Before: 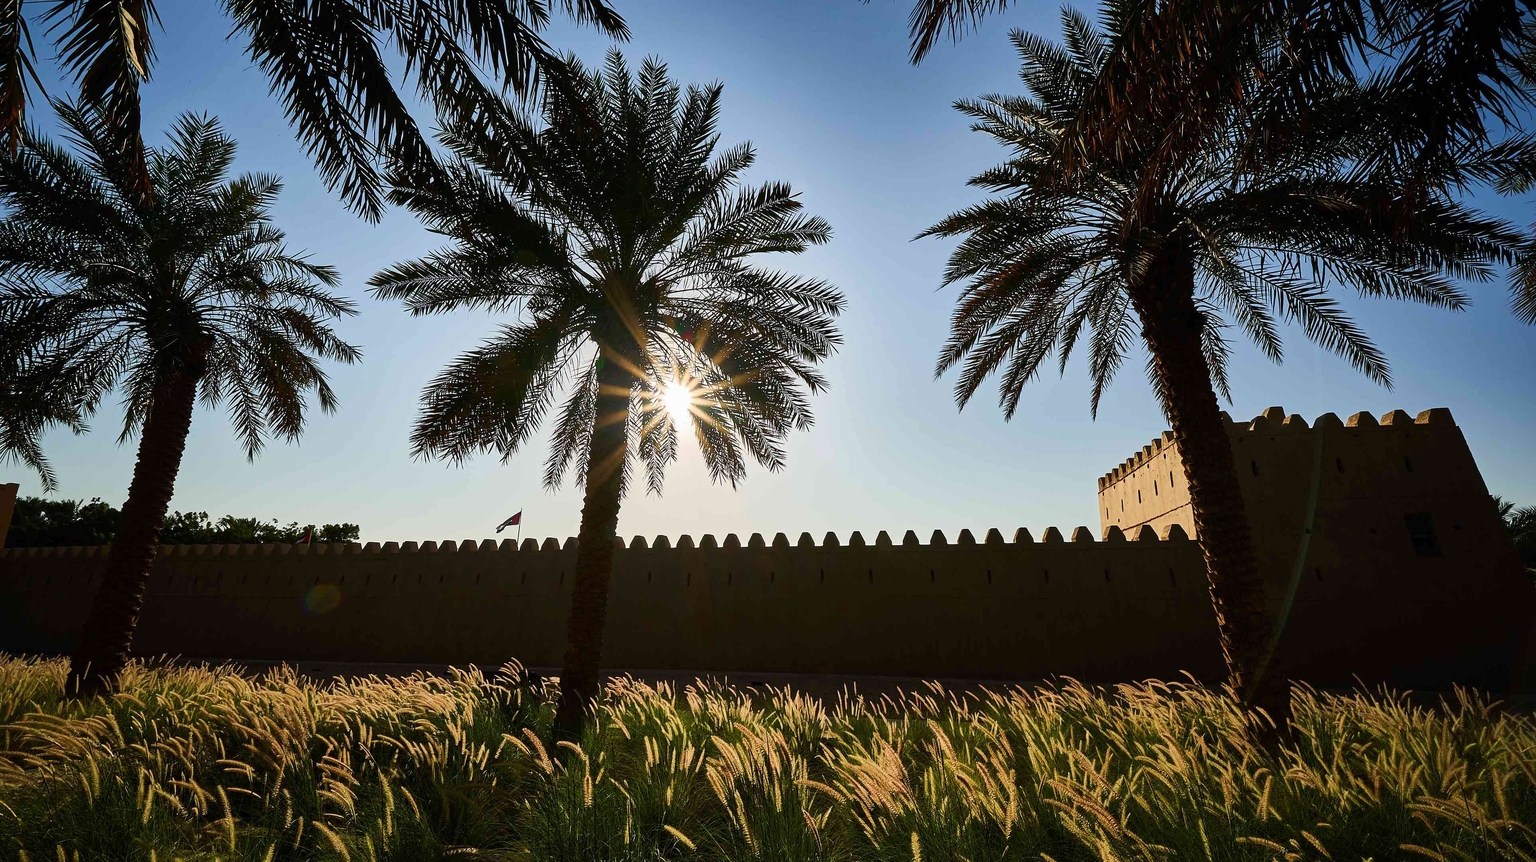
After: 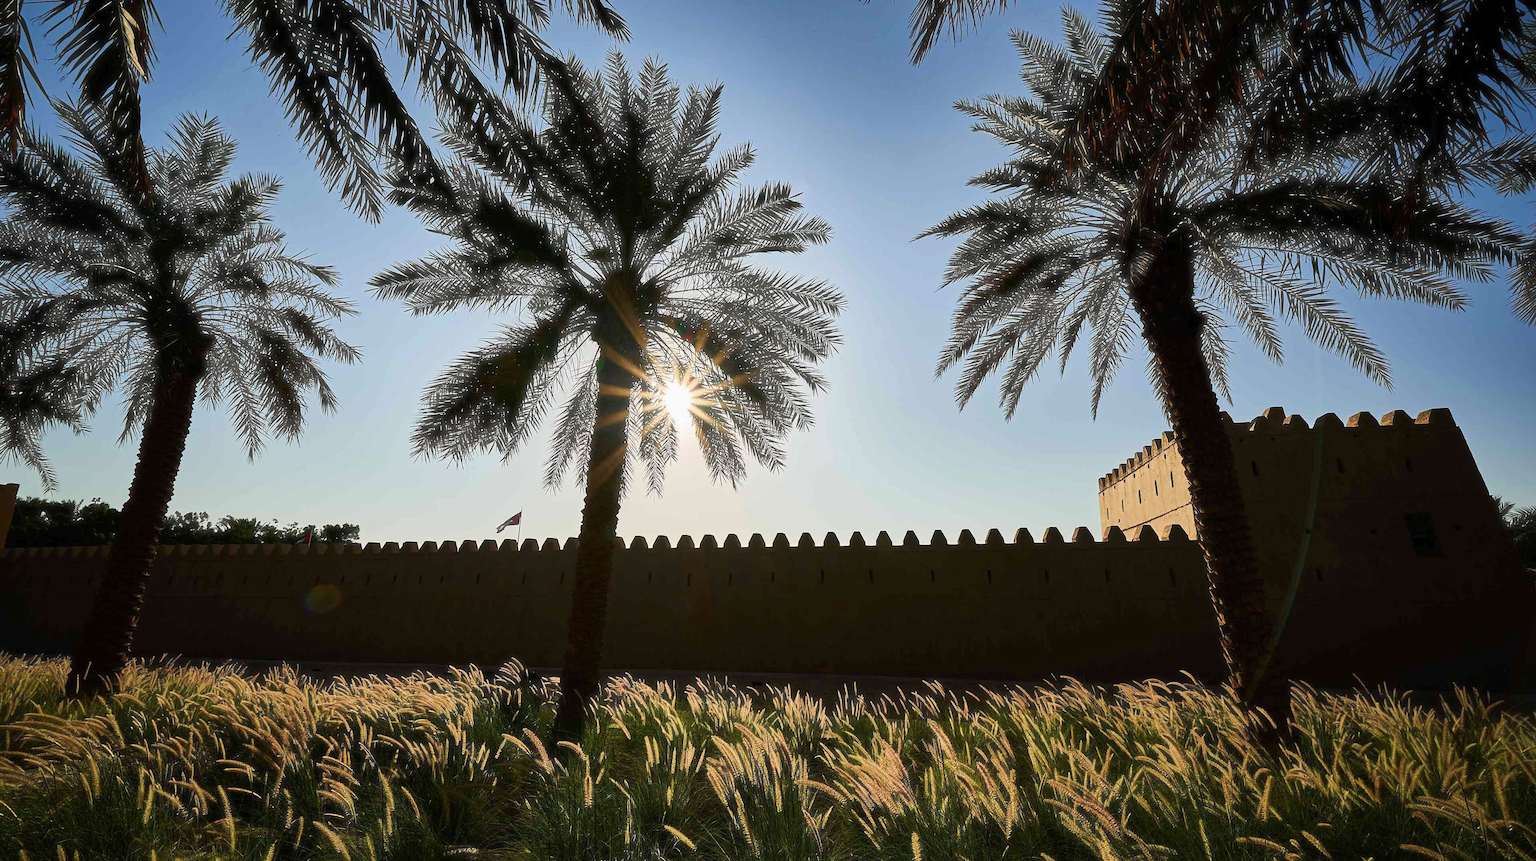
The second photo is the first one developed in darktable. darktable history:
haze removal: strength -0.1, adaptive false
